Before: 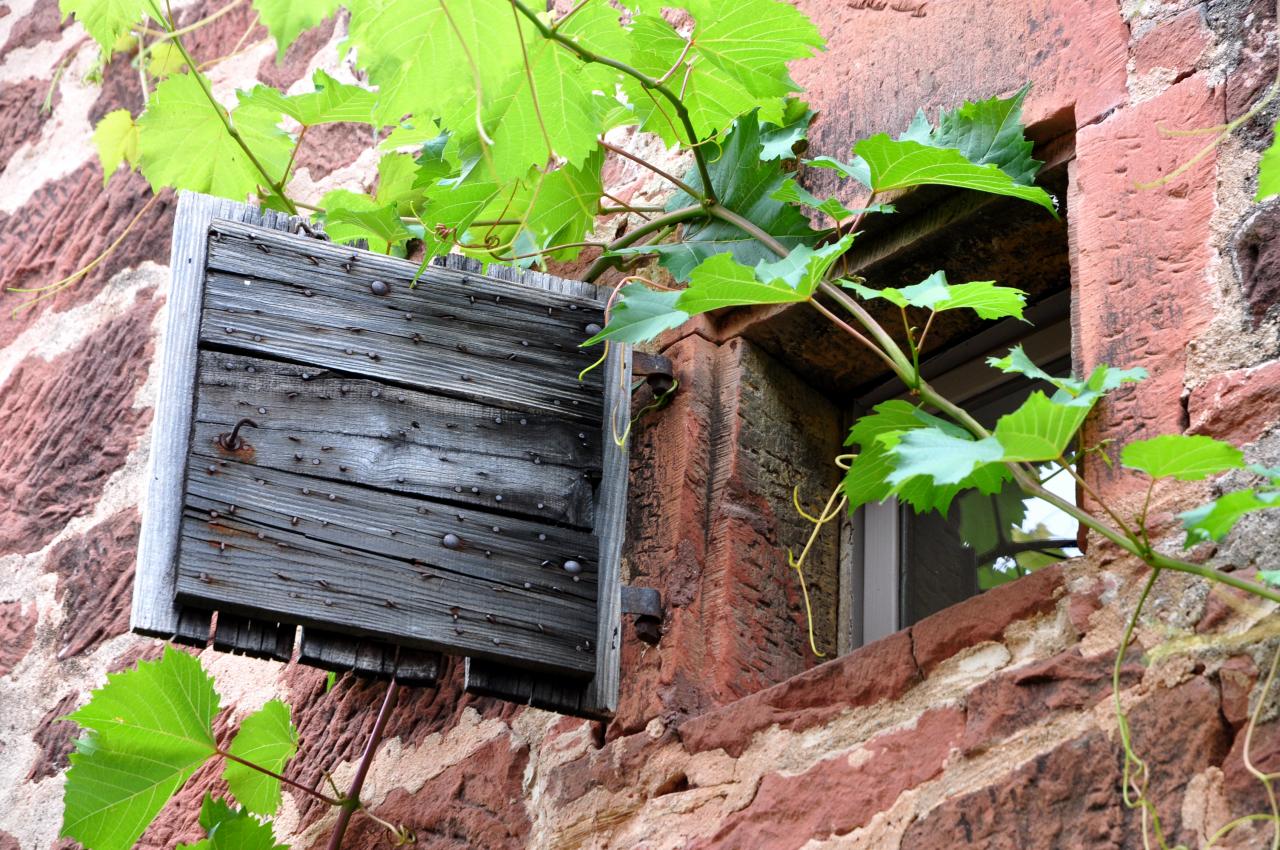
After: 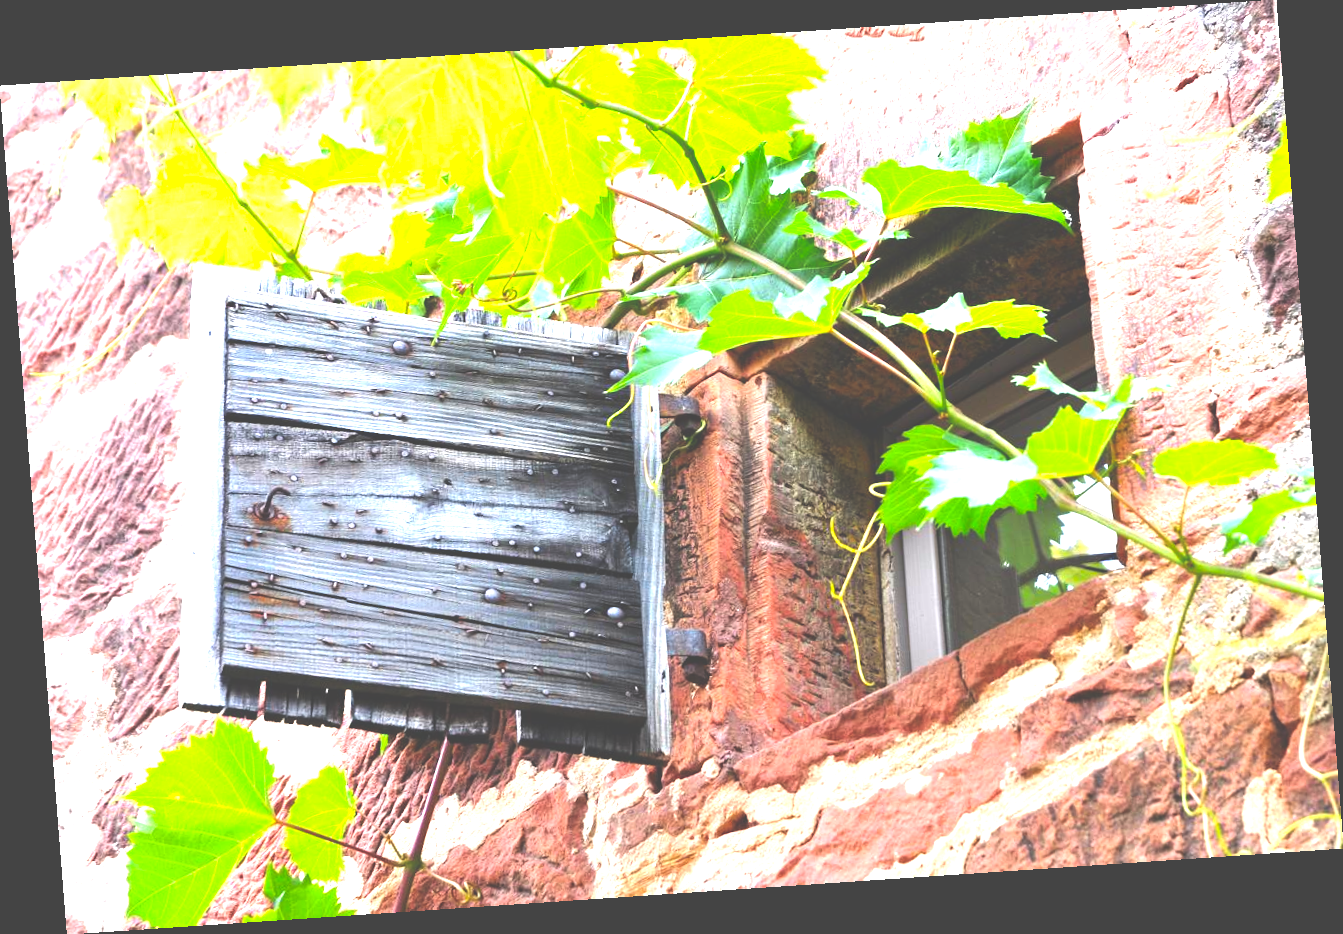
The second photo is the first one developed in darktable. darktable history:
color balance rgb: perceptual saturation grading › global saturation 20%, global vibrance 20%
exposure: black level correction -0.023, exposure 1.397 EV, compensate highlight preservation false
levels: levels [0.016, 0.484, 0.953]
rotate and perspective: rotation -4.2°, shear 0.006, automatic cropping off
